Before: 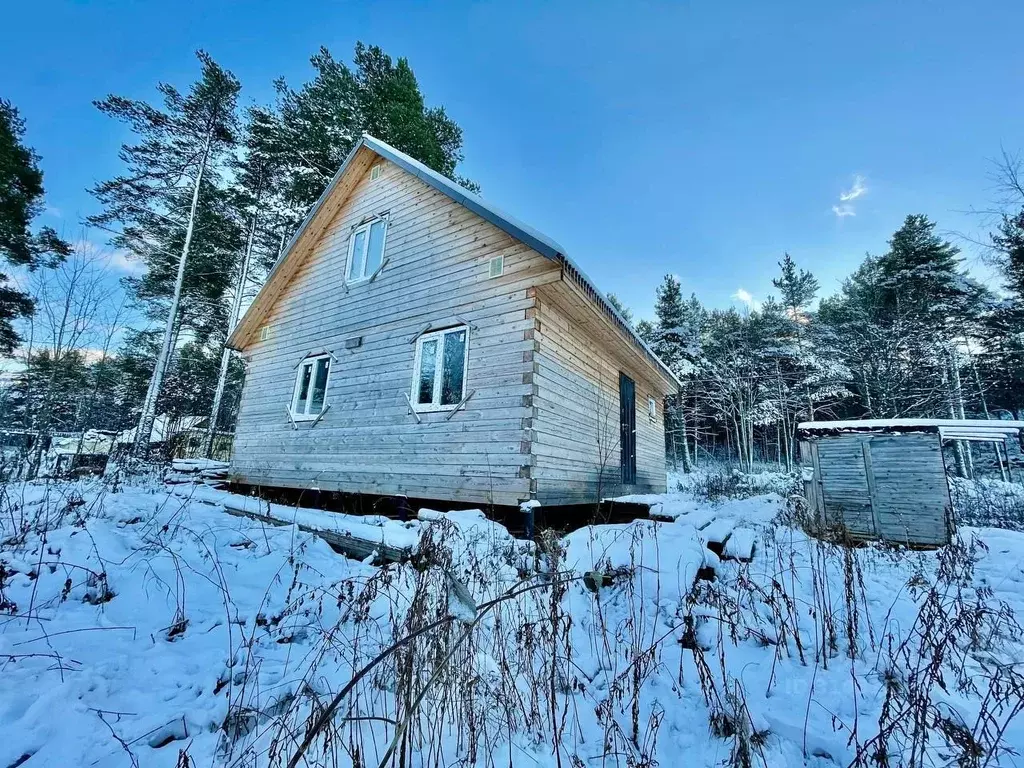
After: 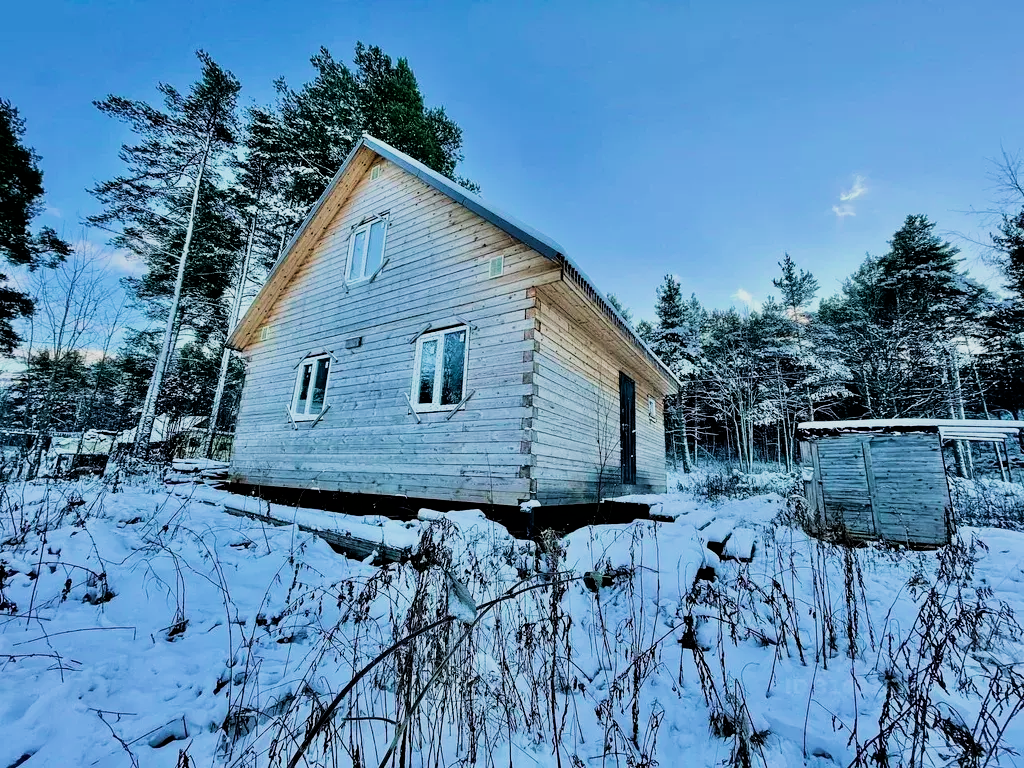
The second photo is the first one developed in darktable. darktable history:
filmic rgb: black relative exposure -5.06 EV, white relative exposure 3.96 EV, hardness 2.9, contrast 1.3, highlights saturation mix -30.06%, iterations of high-quality reconstruction 0
velvia: on, module defaults
